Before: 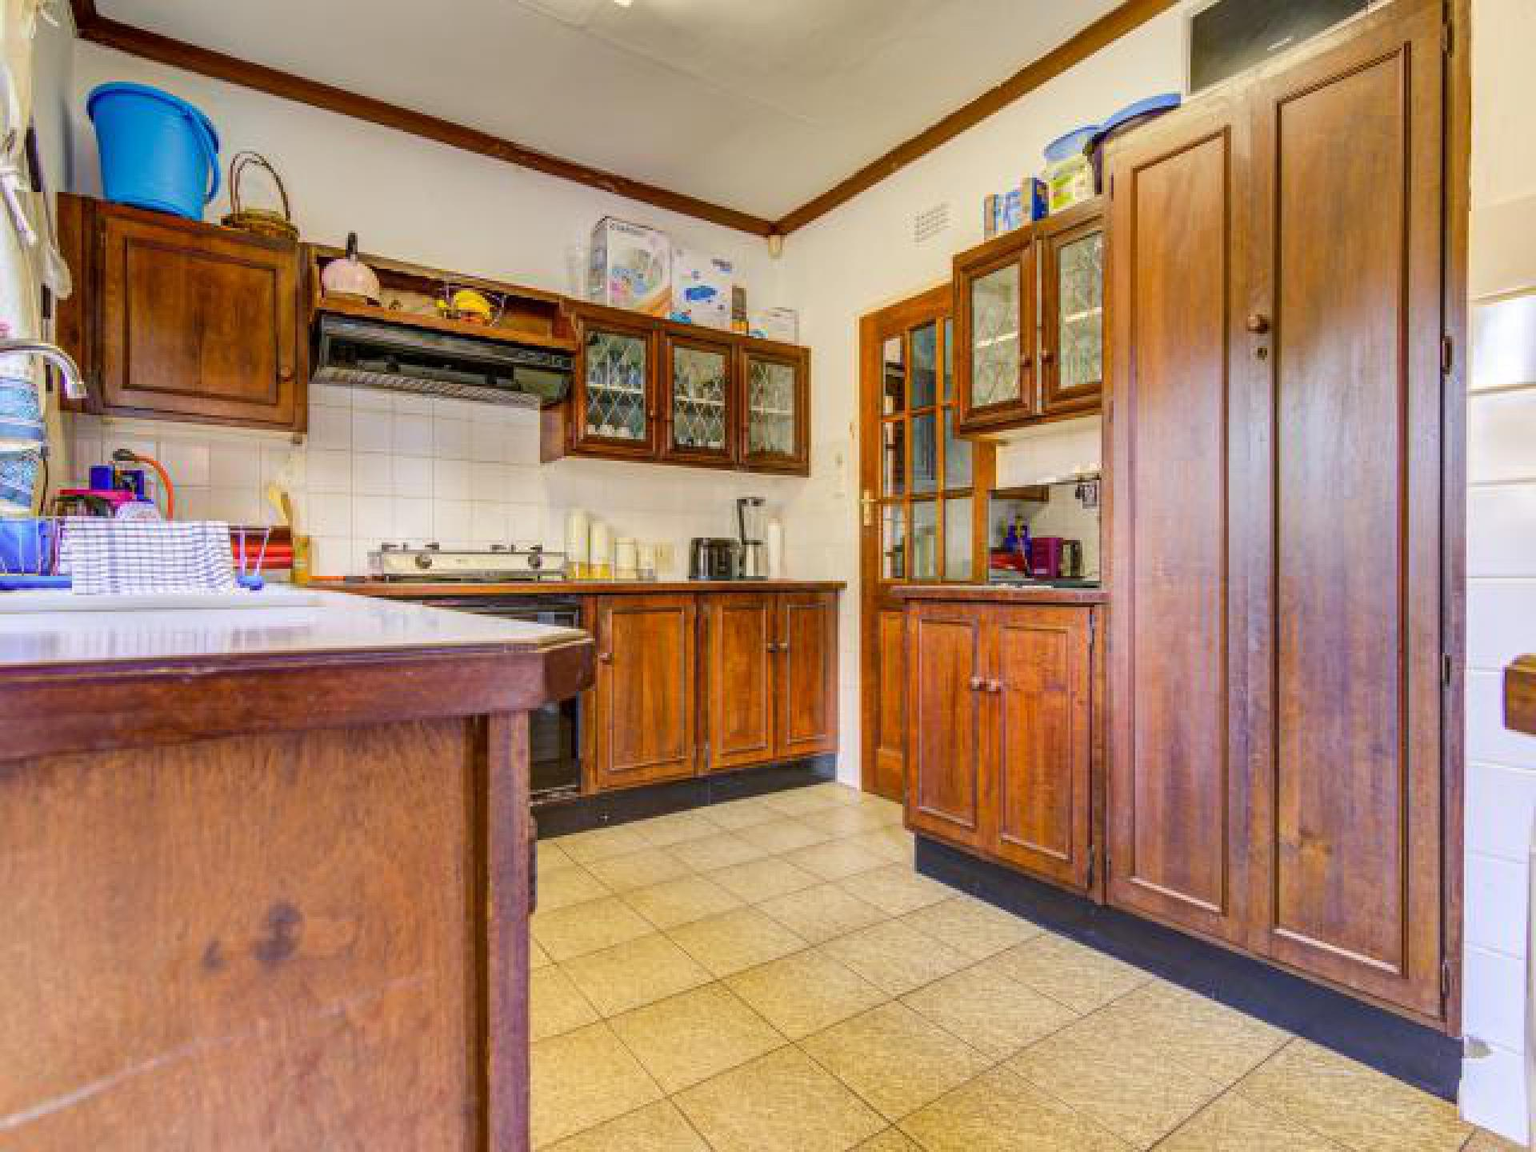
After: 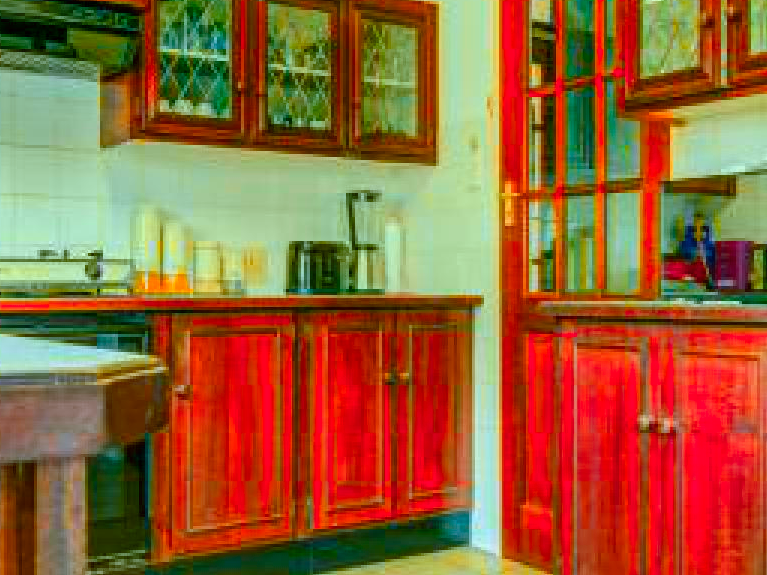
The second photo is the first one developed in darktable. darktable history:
color balance rgb: shadows lift › chroma 11.71%, shadows lift › hue 133.46°, power › chroma 2.15%, power › hue 166.83°, highlights gain › chroma 4%, highlights gain › hue 200.2°, perceptual saturation grading › global saturation 18.05%
crop: left 30%, top 30%, right 30%, bottom 30%
color zones: curves: ch1 [(0.24, 0.634) (0.75, 0.5)]; ch2 [(0.253, 0.437) (0.745, 0.491)], mix 102.12%
